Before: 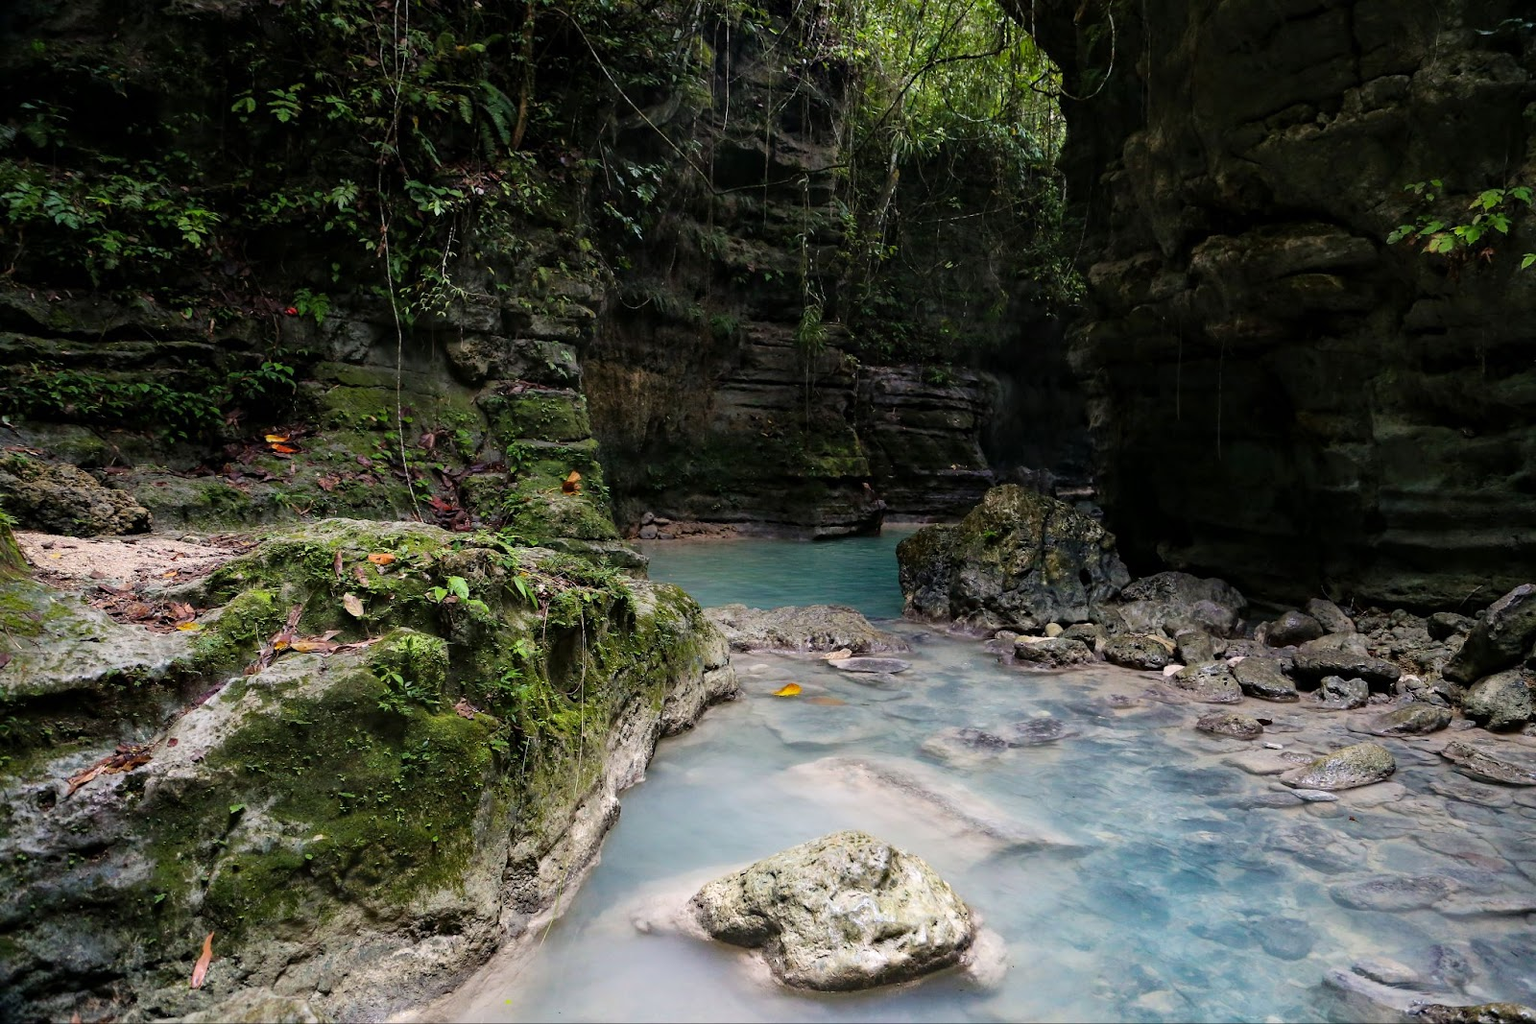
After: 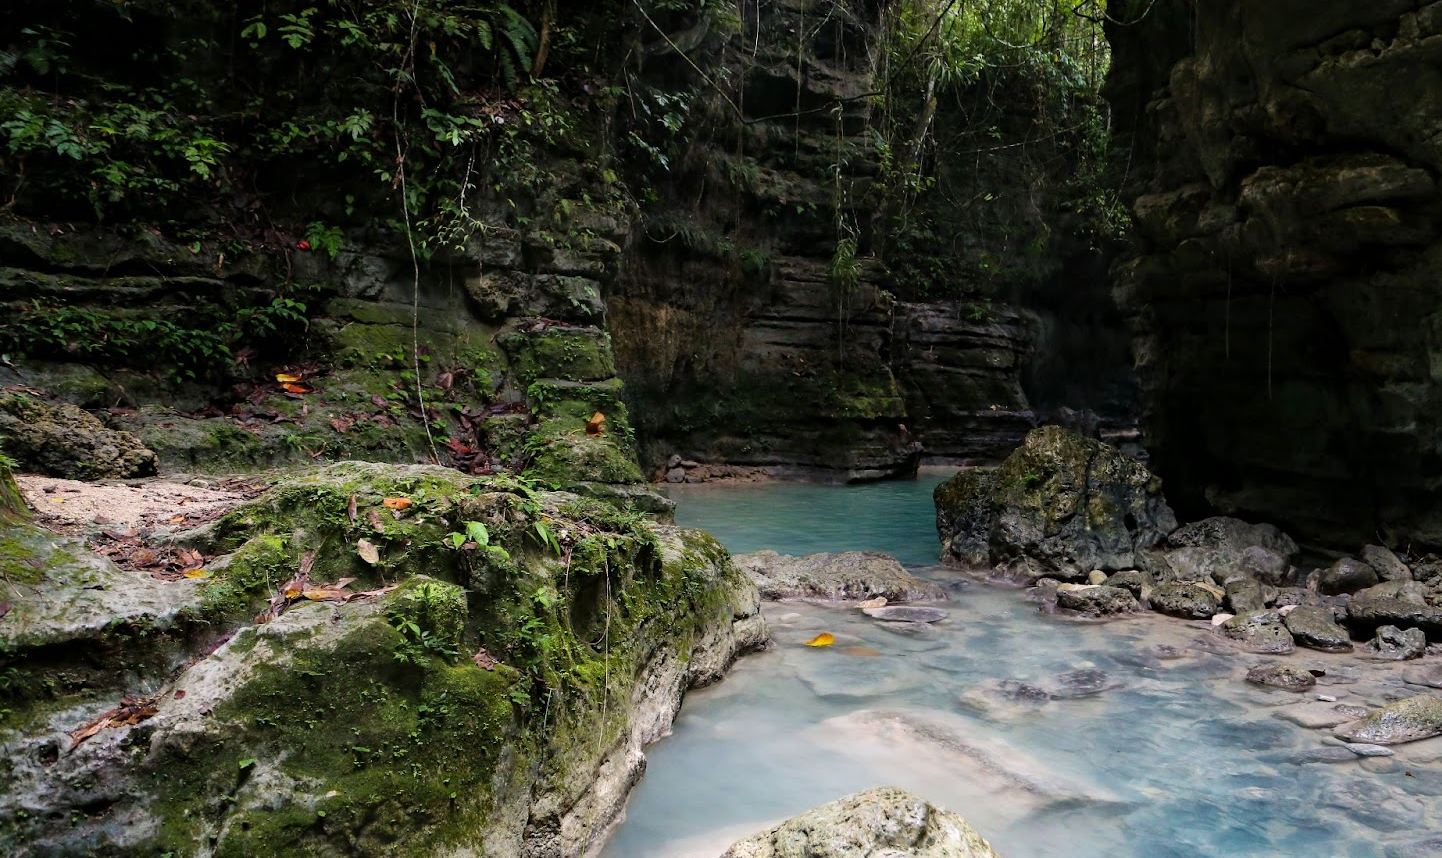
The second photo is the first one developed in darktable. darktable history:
crop: top 7.466%, right 9.822%, bottom 12.101%
